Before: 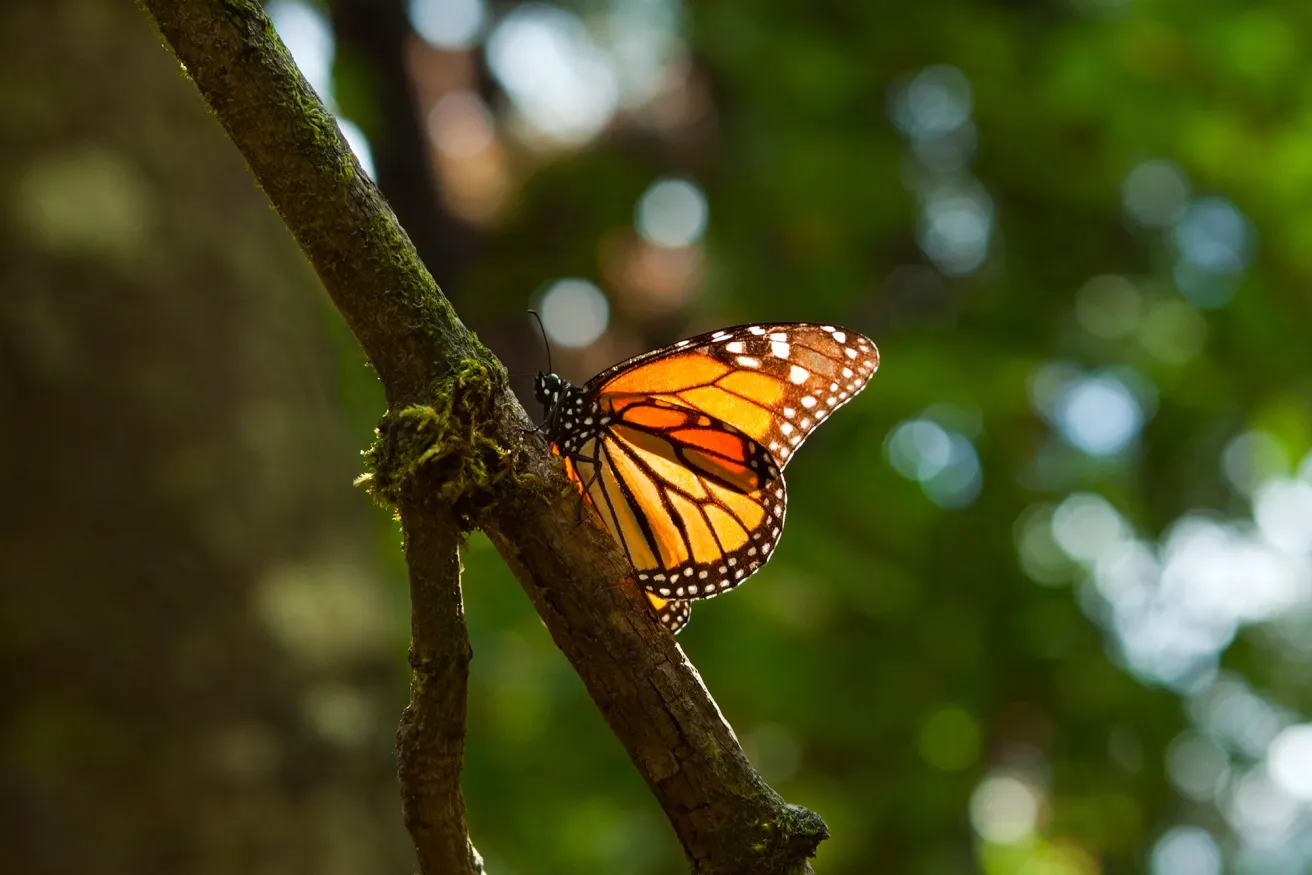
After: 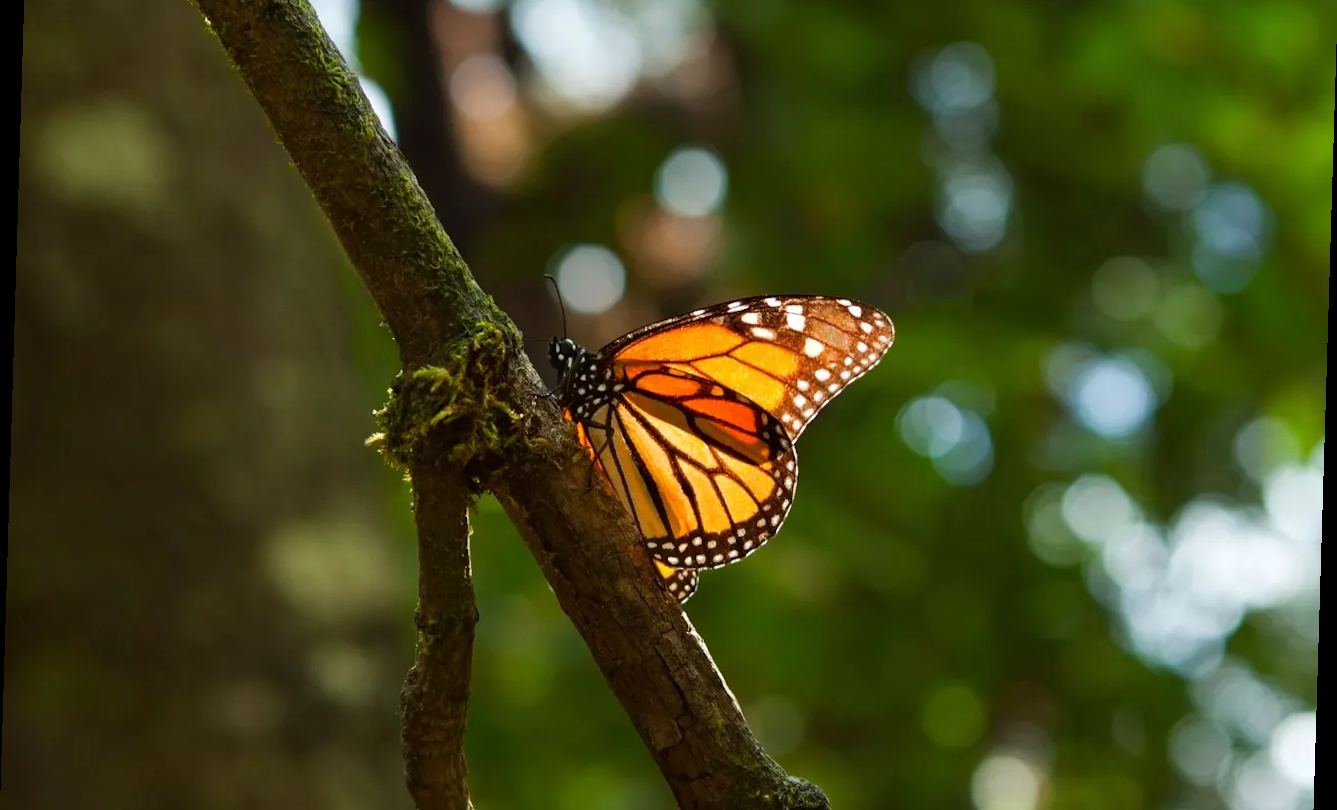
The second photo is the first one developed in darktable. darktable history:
crop and rotate: top 5.609%, bottom 5.609%
rotate and perspective: rotation 1.72°, automatic cropping off
